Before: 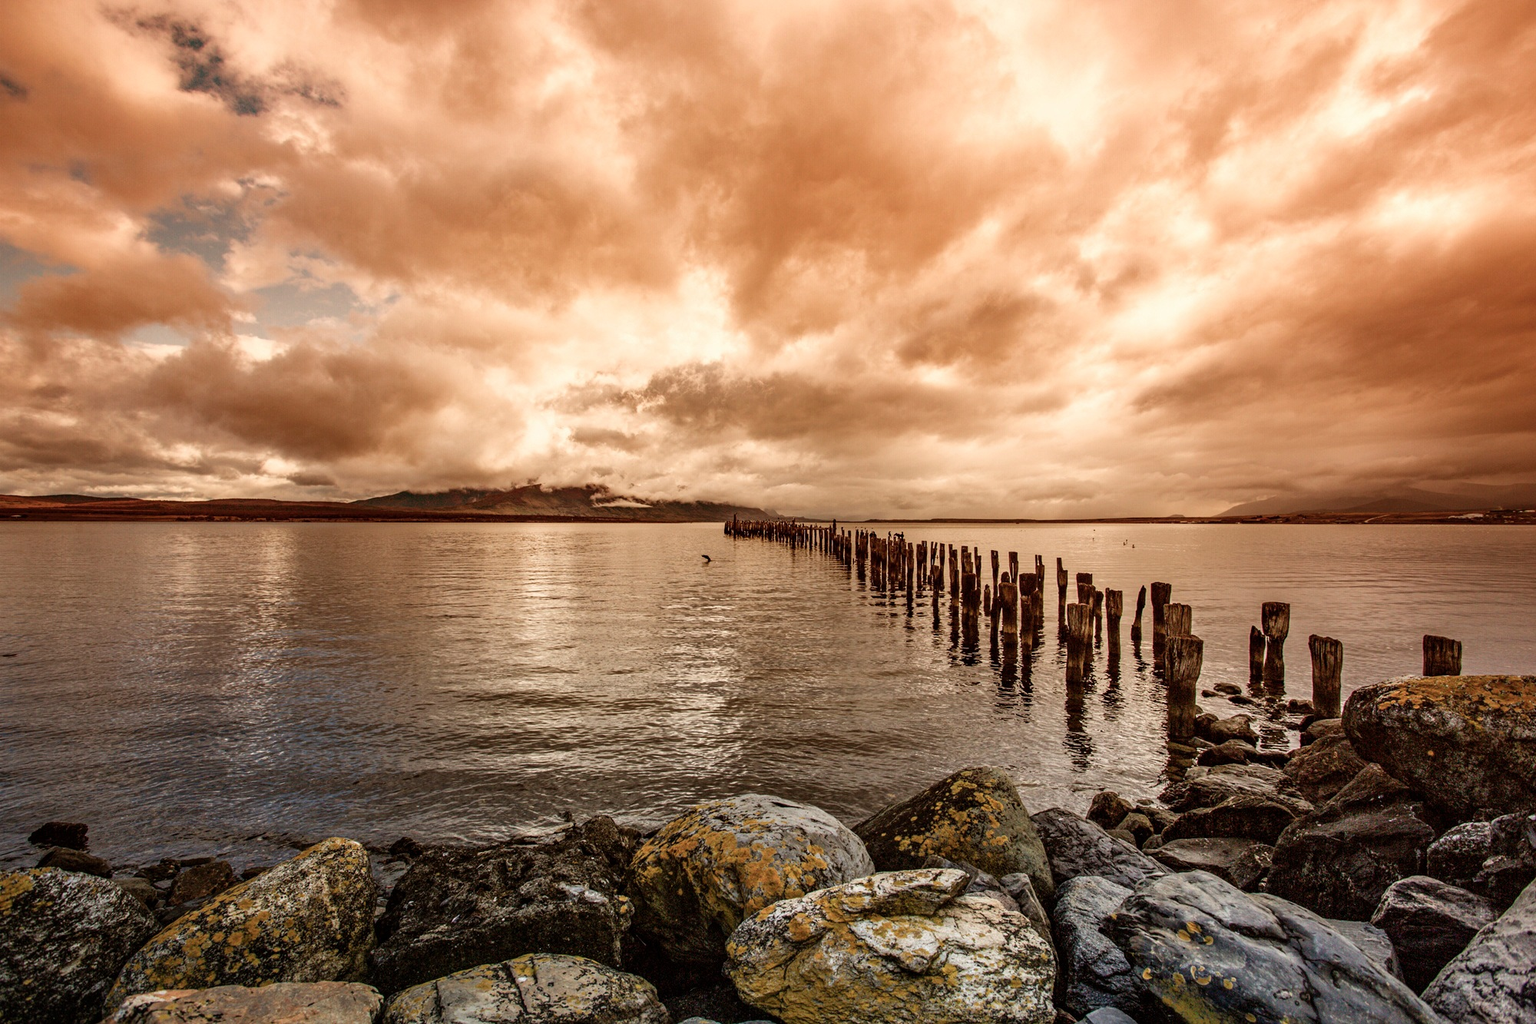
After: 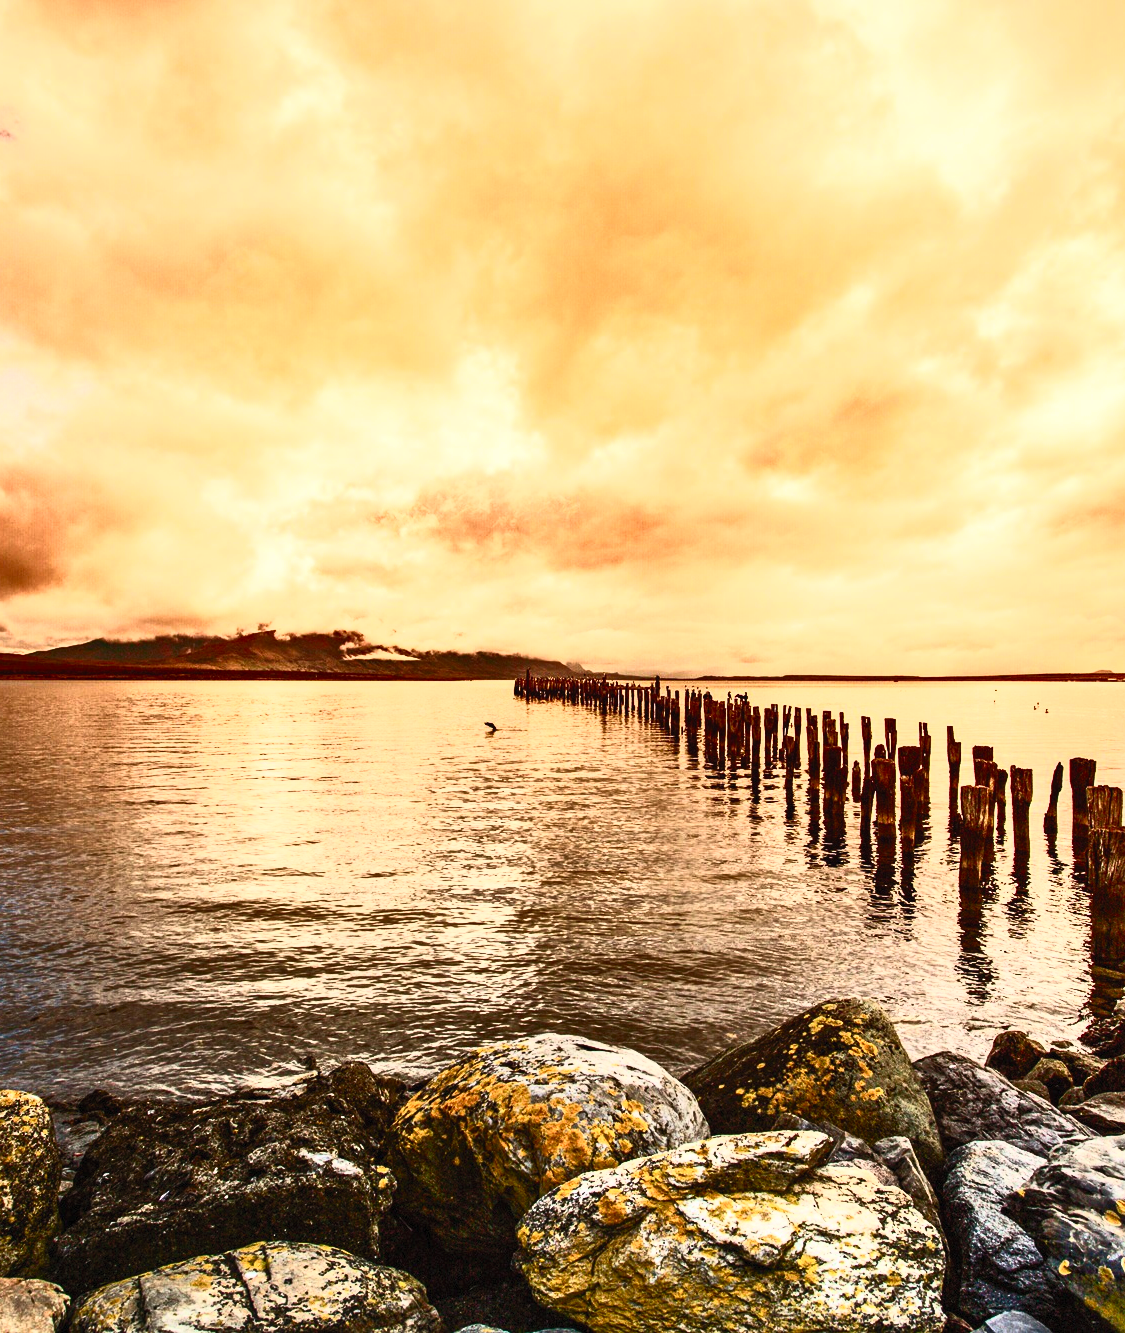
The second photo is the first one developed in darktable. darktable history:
contrast brightness saturation: contrast 0.83, brightness 0.59, saturation 0.59
crop: left 21.496%, right 22.254%
